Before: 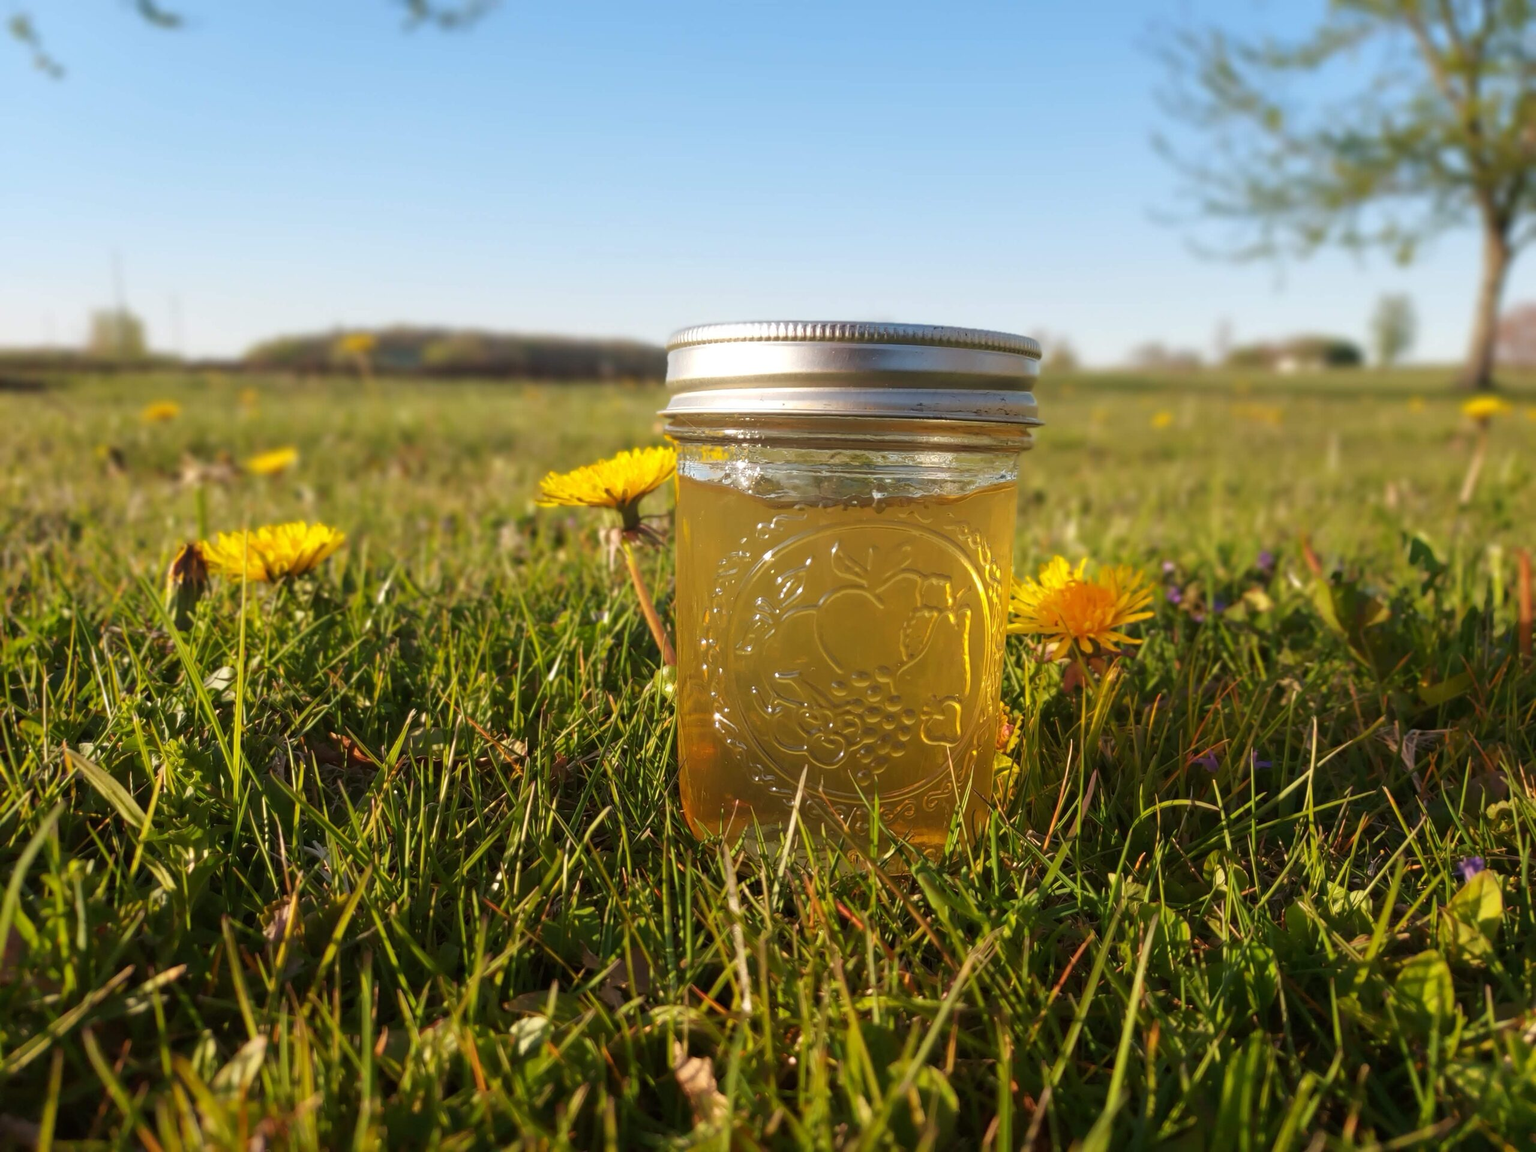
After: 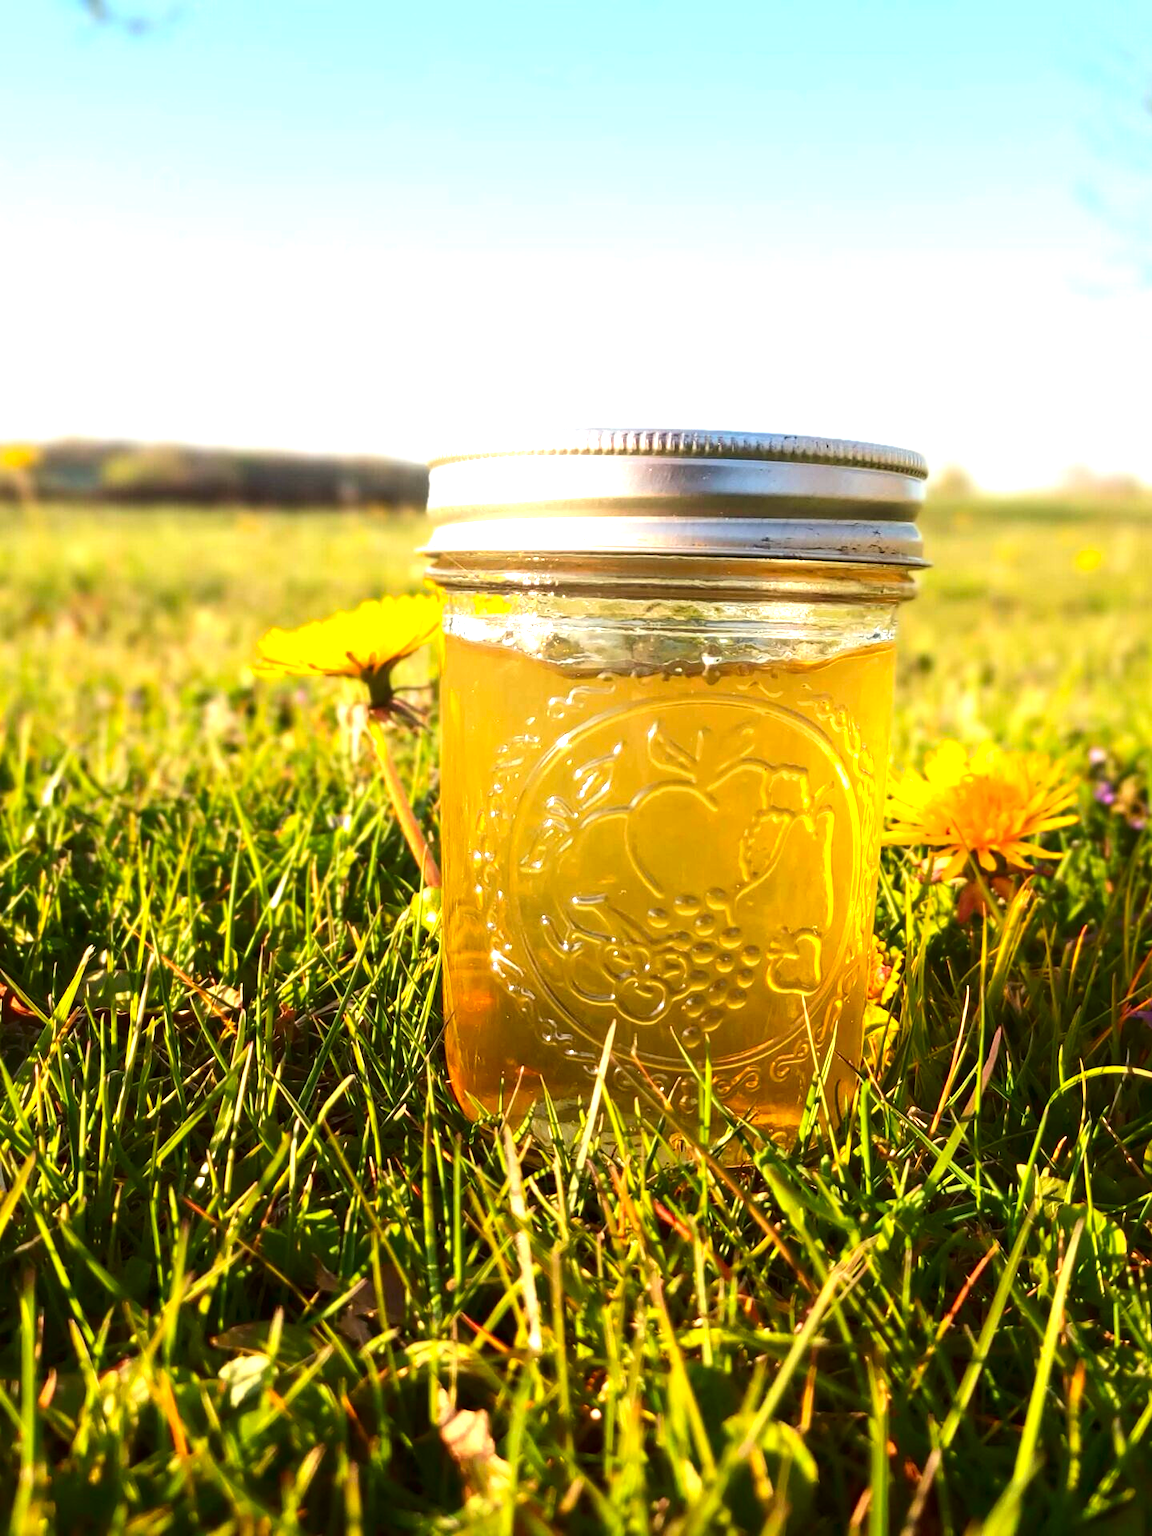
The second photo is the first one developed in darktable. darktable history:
contrast brightness saturation: contrast 0.19, brightness -0.11, saturation 0.21
color balance: input saturation 99%
crop and rotate: left 22.516%, right 21.234%
exposure: black level correction 0, exposure 1.3 EV, compensate exposure bias true, compensate highlight preservation false
color calibration: x 0.342, y 0.356, temperature 5122 K
